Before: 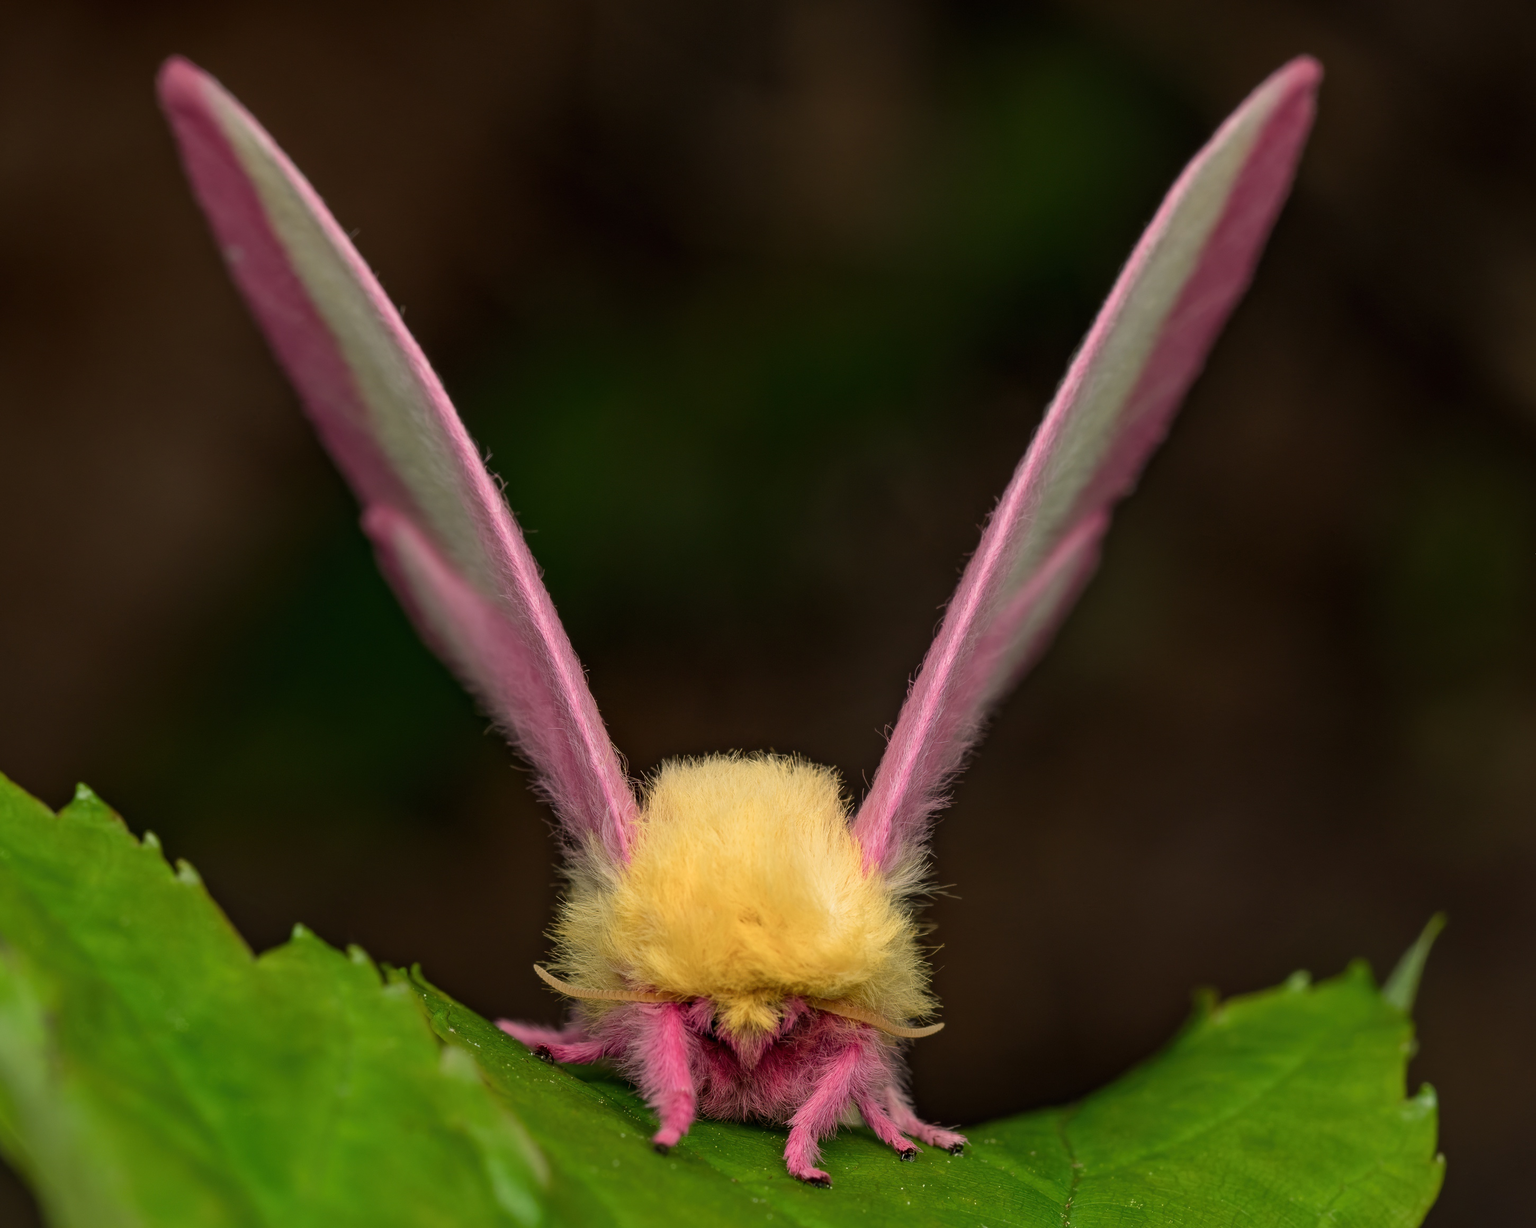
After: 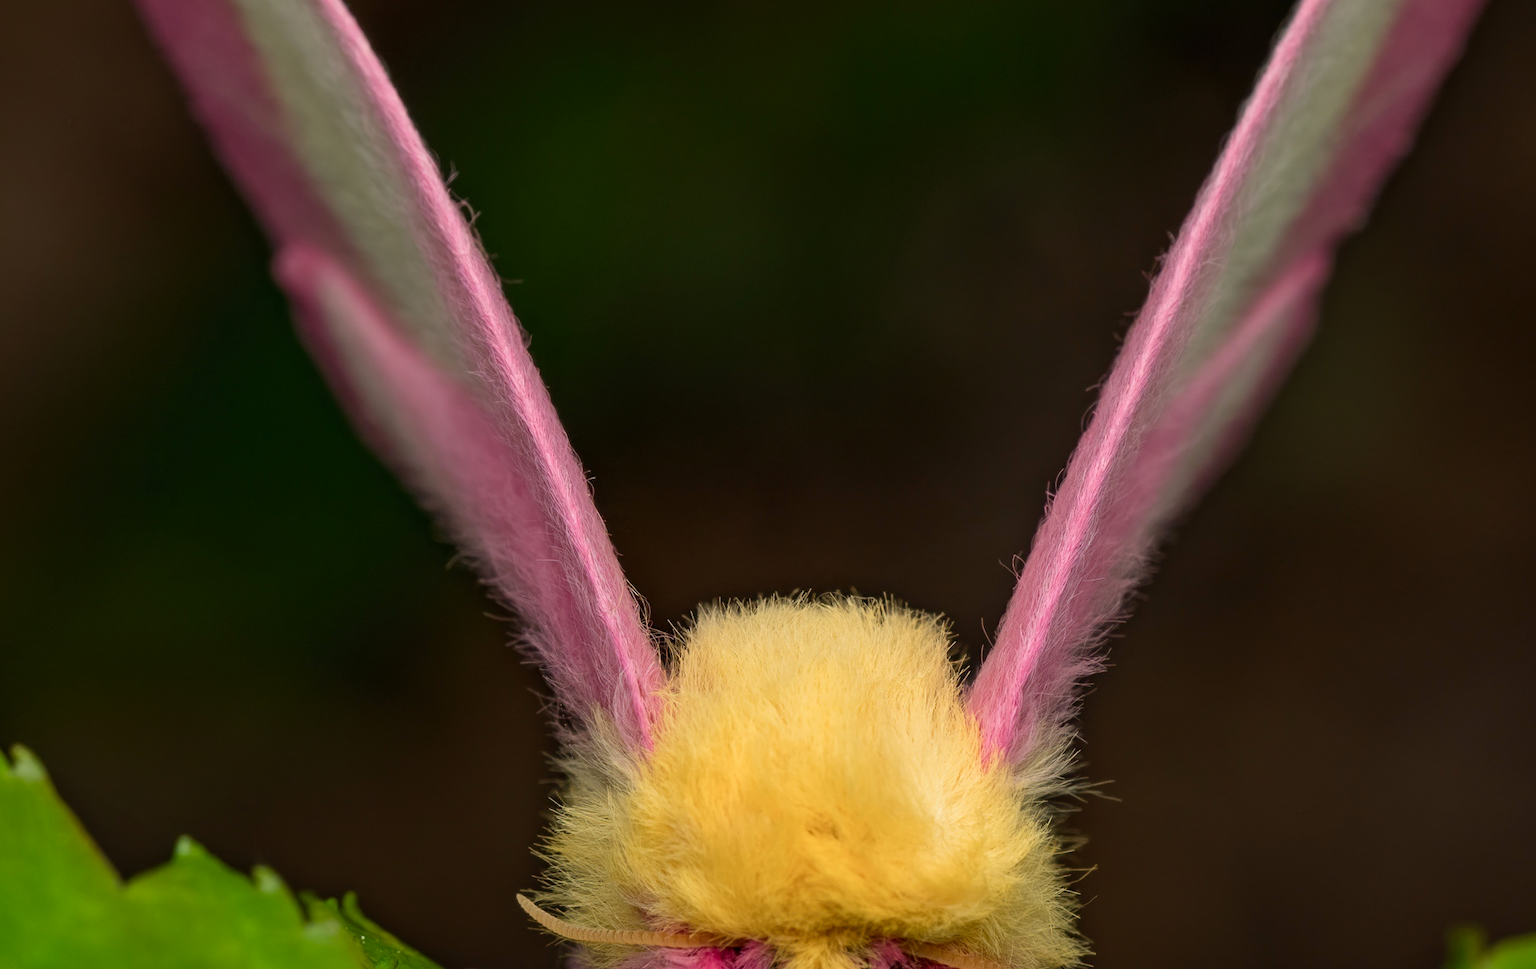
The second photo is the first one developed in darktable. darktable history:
color correction: highlights b* 0.04, saturation 1.08
crop: left 10.985%, top 27.107%, right 18.247%, bottom 17.03%
